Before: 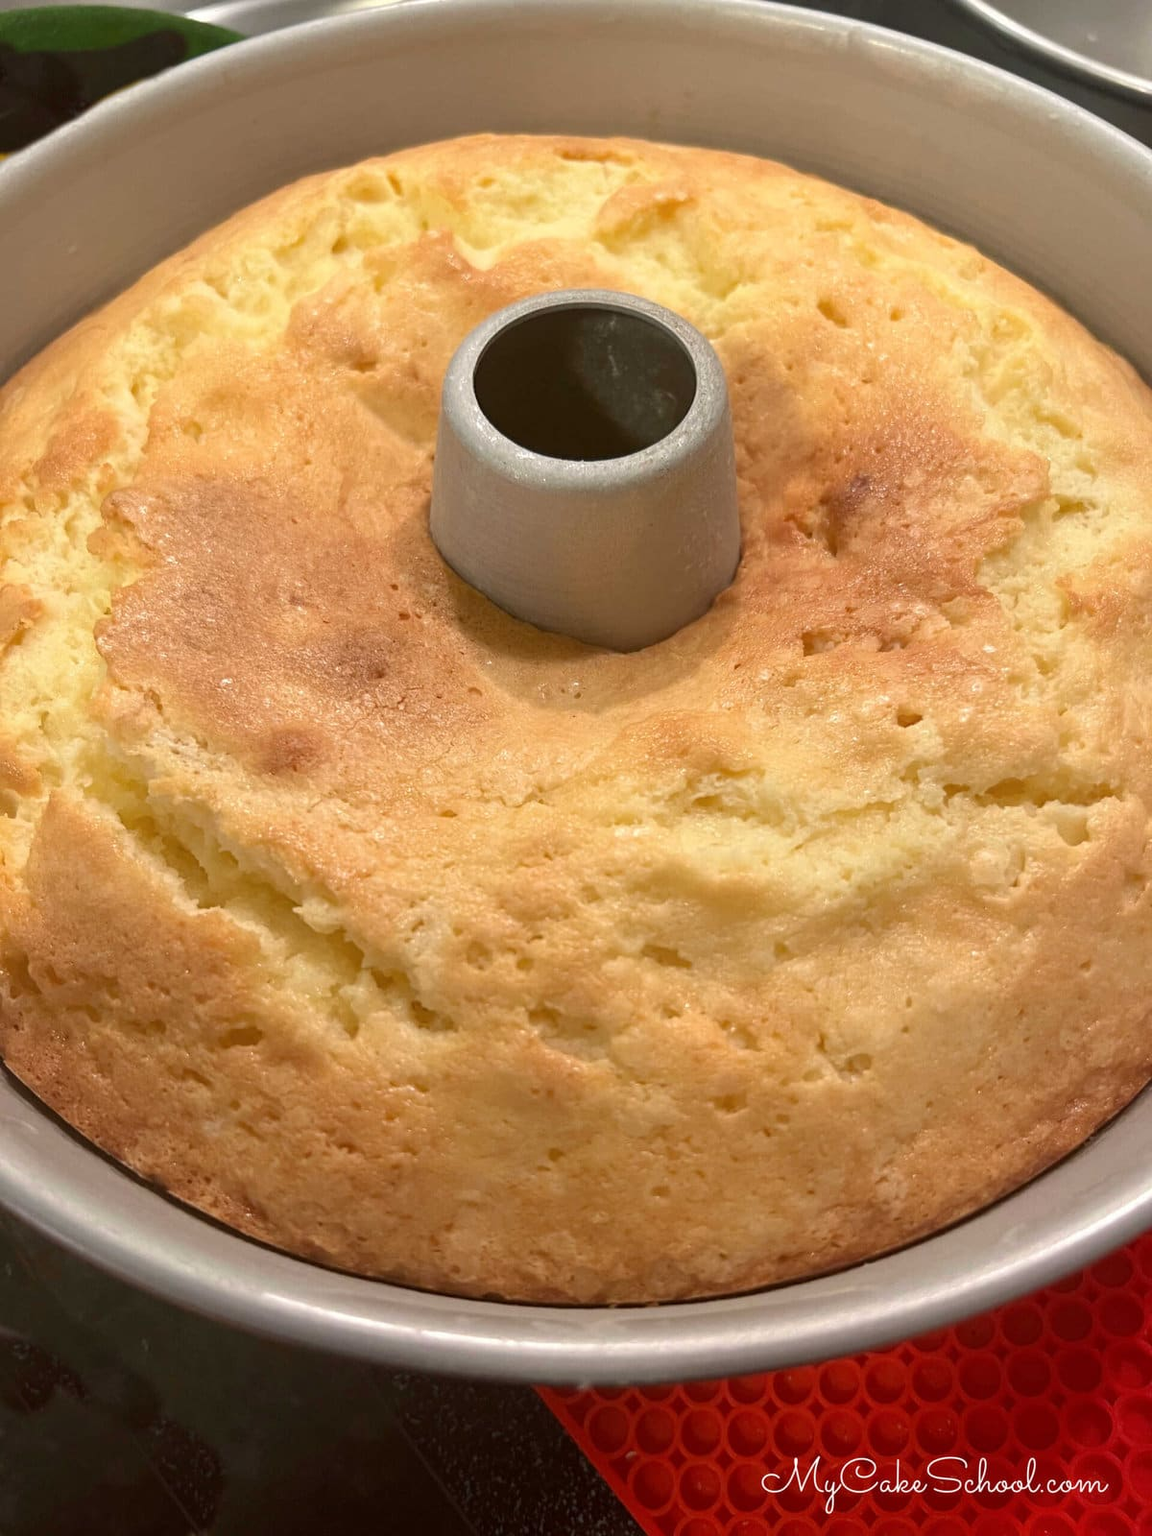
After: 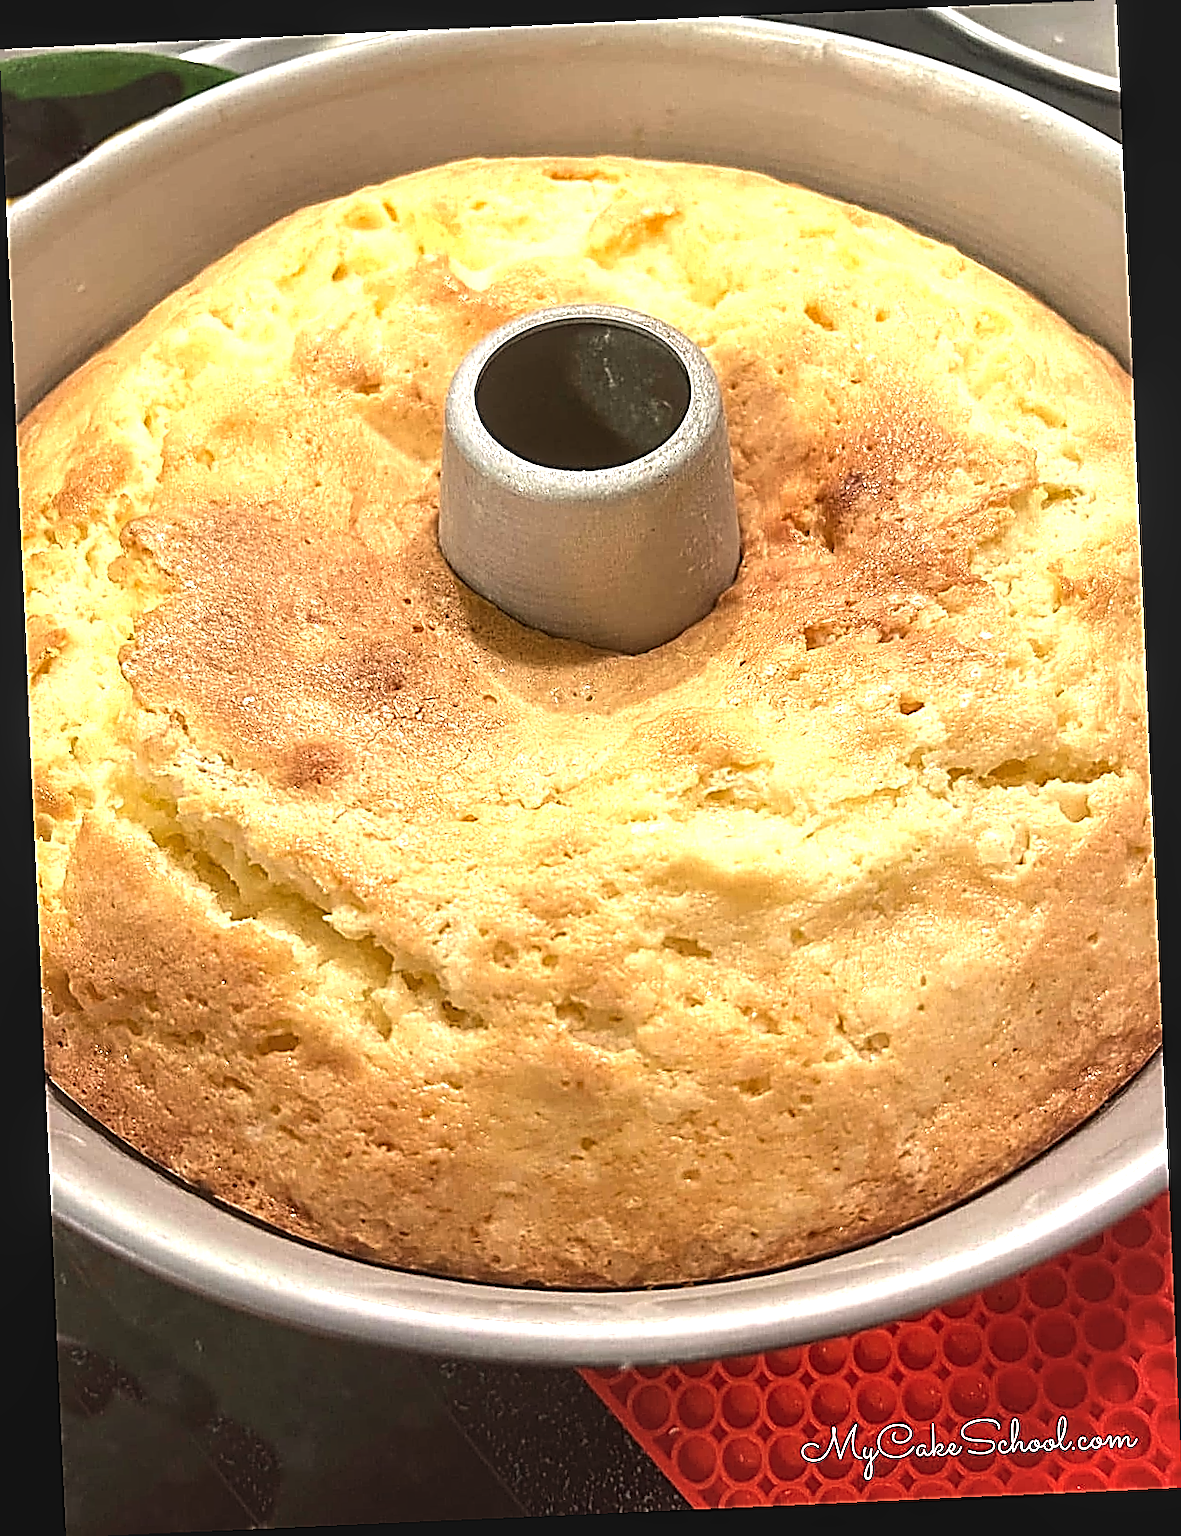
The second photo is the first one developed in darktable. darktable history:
sharpen: amount 2
exposure: black level correction -0.005, exposure 0.622 EV, compensate highlight preservation false
local contrast: on, module defaults
base curve: curves: ch0 [(0, 0) (0.303, 0.277) (1, 1)]
rotate and perspective: rotation -2.56°, automatic cropping off
tone equalizer: -8 EV -0.417 EV, -7 EV -0.389 EV, -6 EV -0.333 EV, -5 EV -0.222 EV, -3 EV 0.222 EV, -2 EV 0.333 EV, -1 EV 0.389 EV, +0 EV 0.417 EV, edges refinement/feathering 500, mask exposure compensation -1.57 EV, preserve details no
